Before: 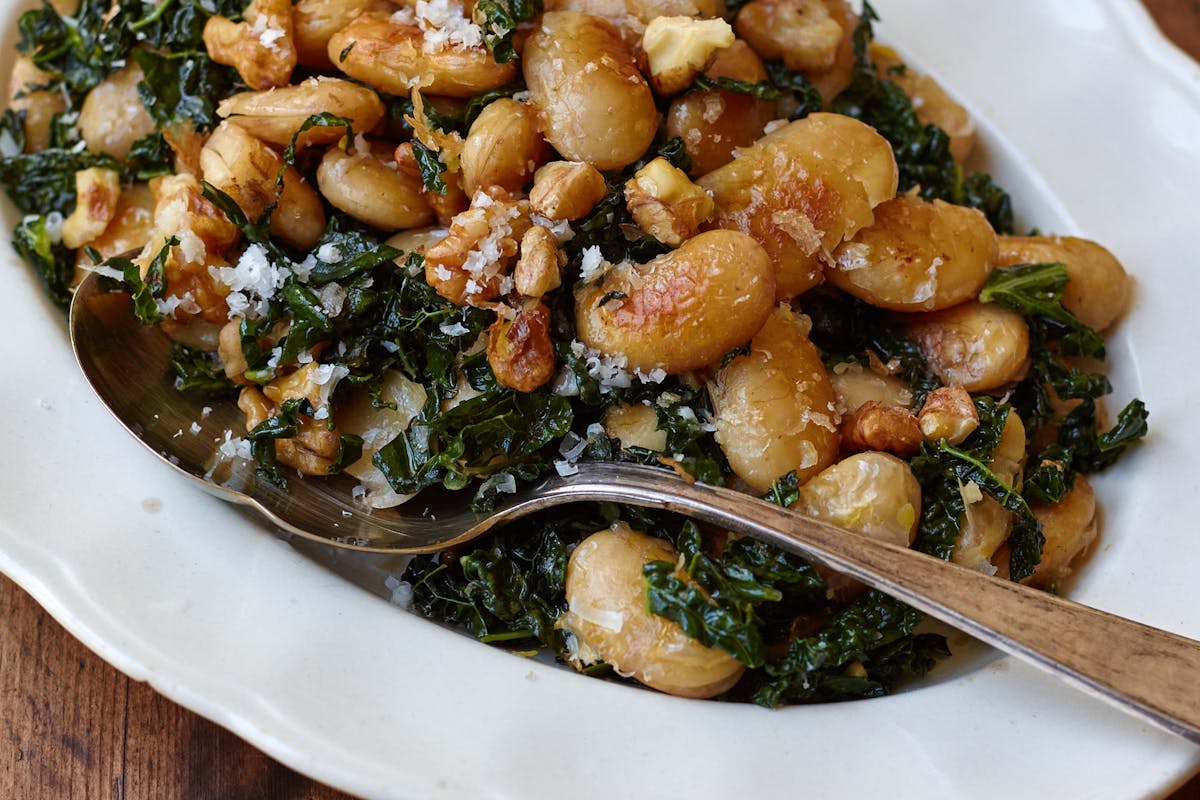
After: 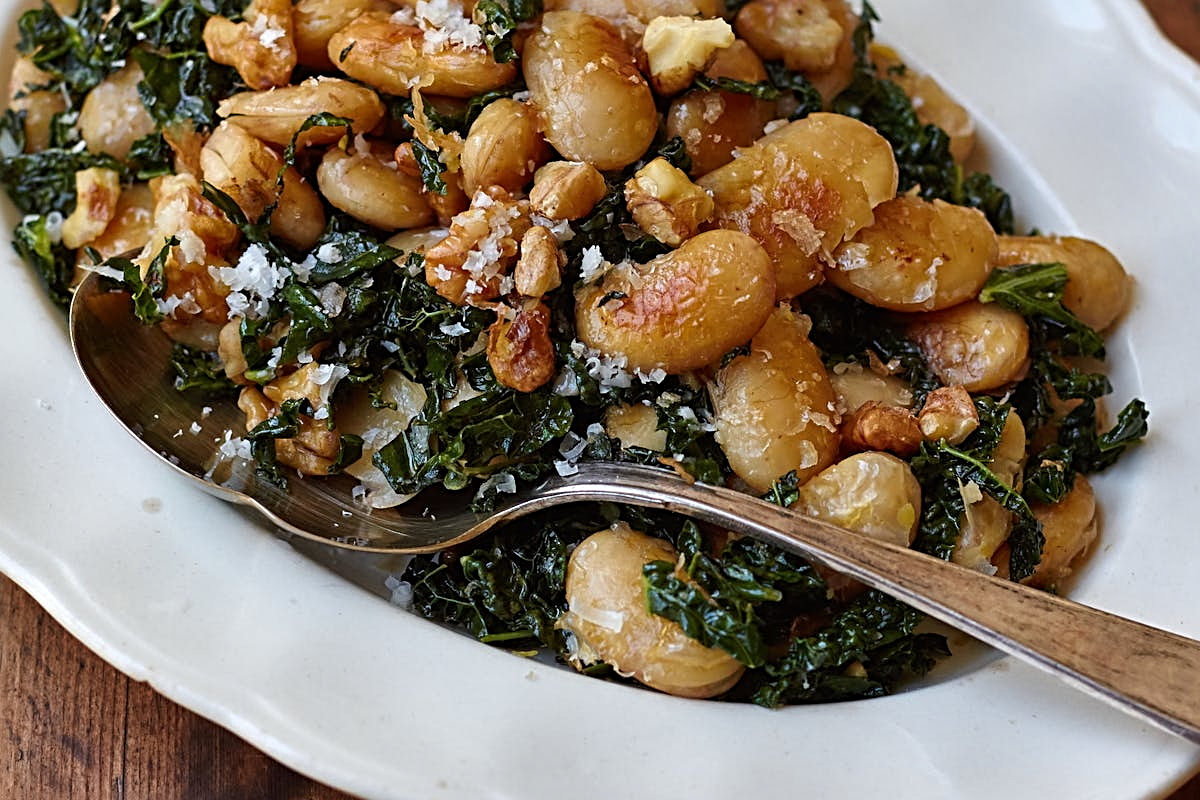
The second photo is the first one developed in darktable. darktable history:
sharpen: radius 3.119
shadows and highlights: shadows 25, highlights -48, soften with gaussian
